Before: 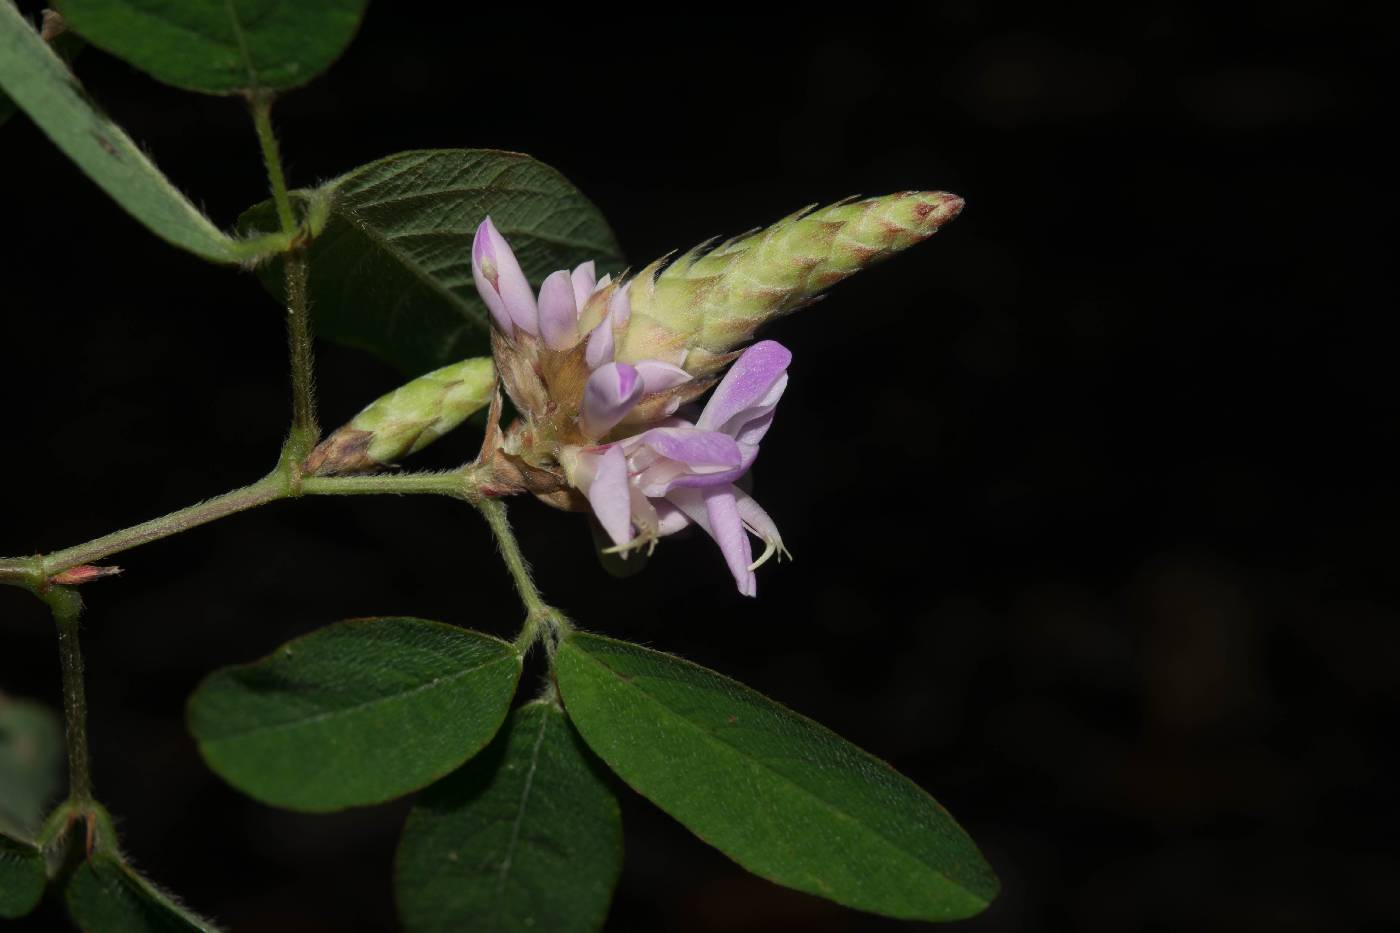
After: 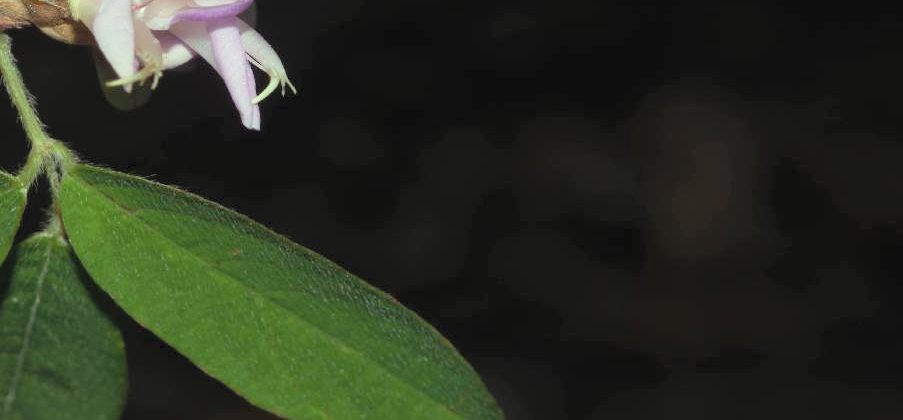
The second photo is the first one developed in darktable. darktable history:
crop and rotate: left 35.484%, top 50.089%, bottom 4.798%
contrast brightness saturation: brightness 0.284
exposure: exposure 0.15 EV, compensate exposure bias true, compensate highlight preservation false
color balance rgb: highlights gain › luminance 15.44%, highlights gain › chroma 6.874%, highlights gain › hue 124.96°, perceptual saturation grading › global saturation -0.079%, perceptual saturation grading › highlights -15.946%, perceptual saturation grading › shadows 26.22%
